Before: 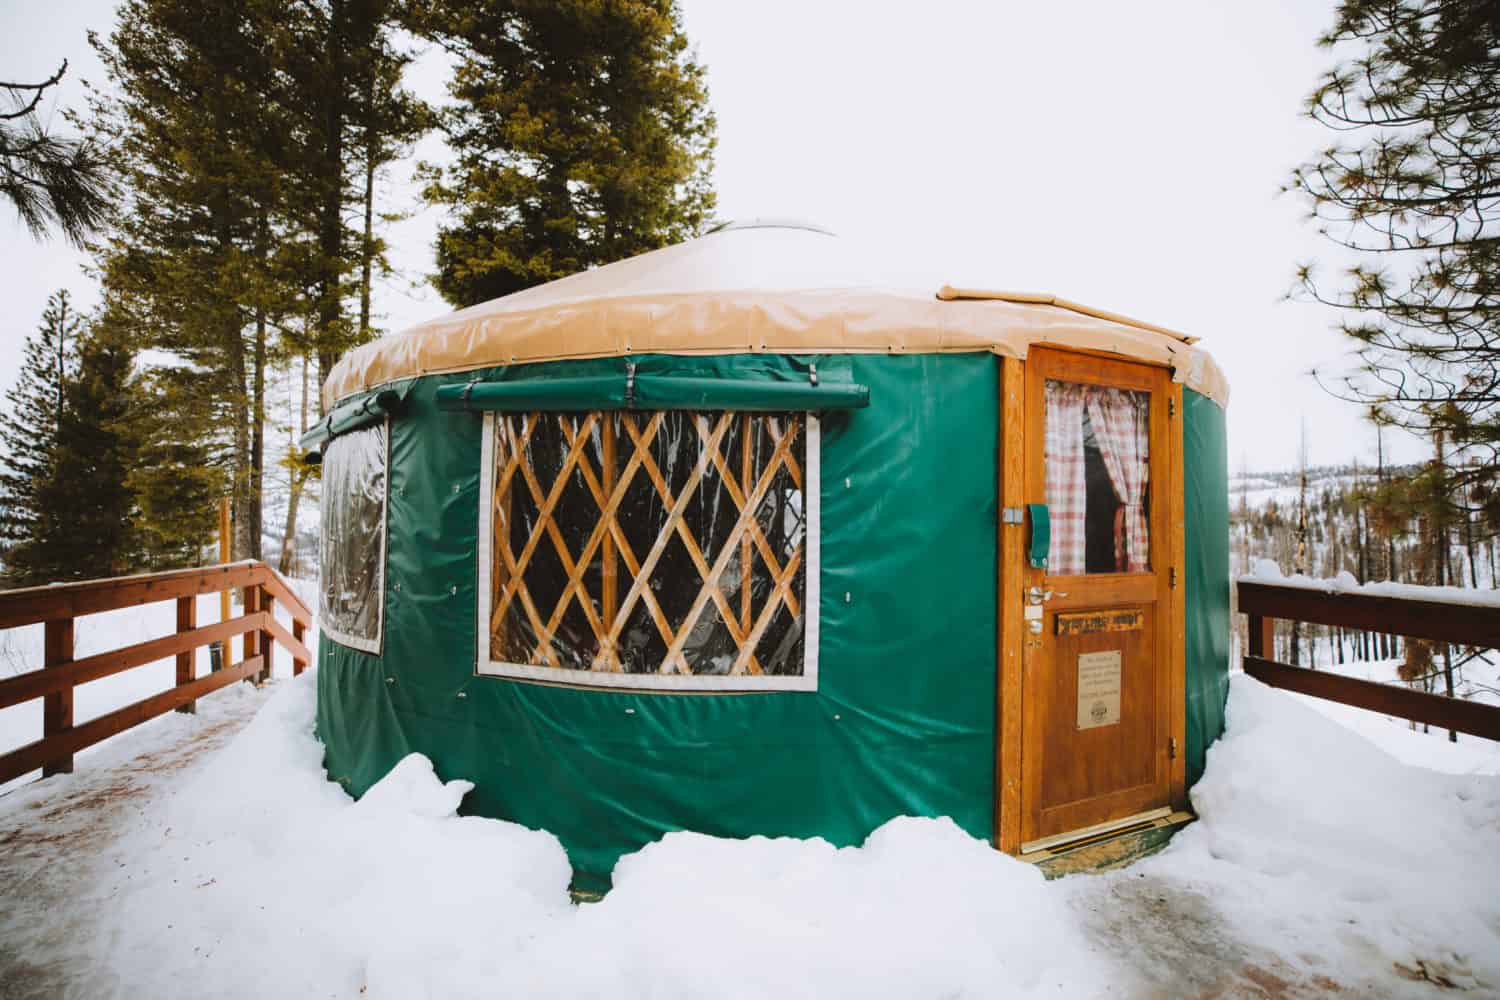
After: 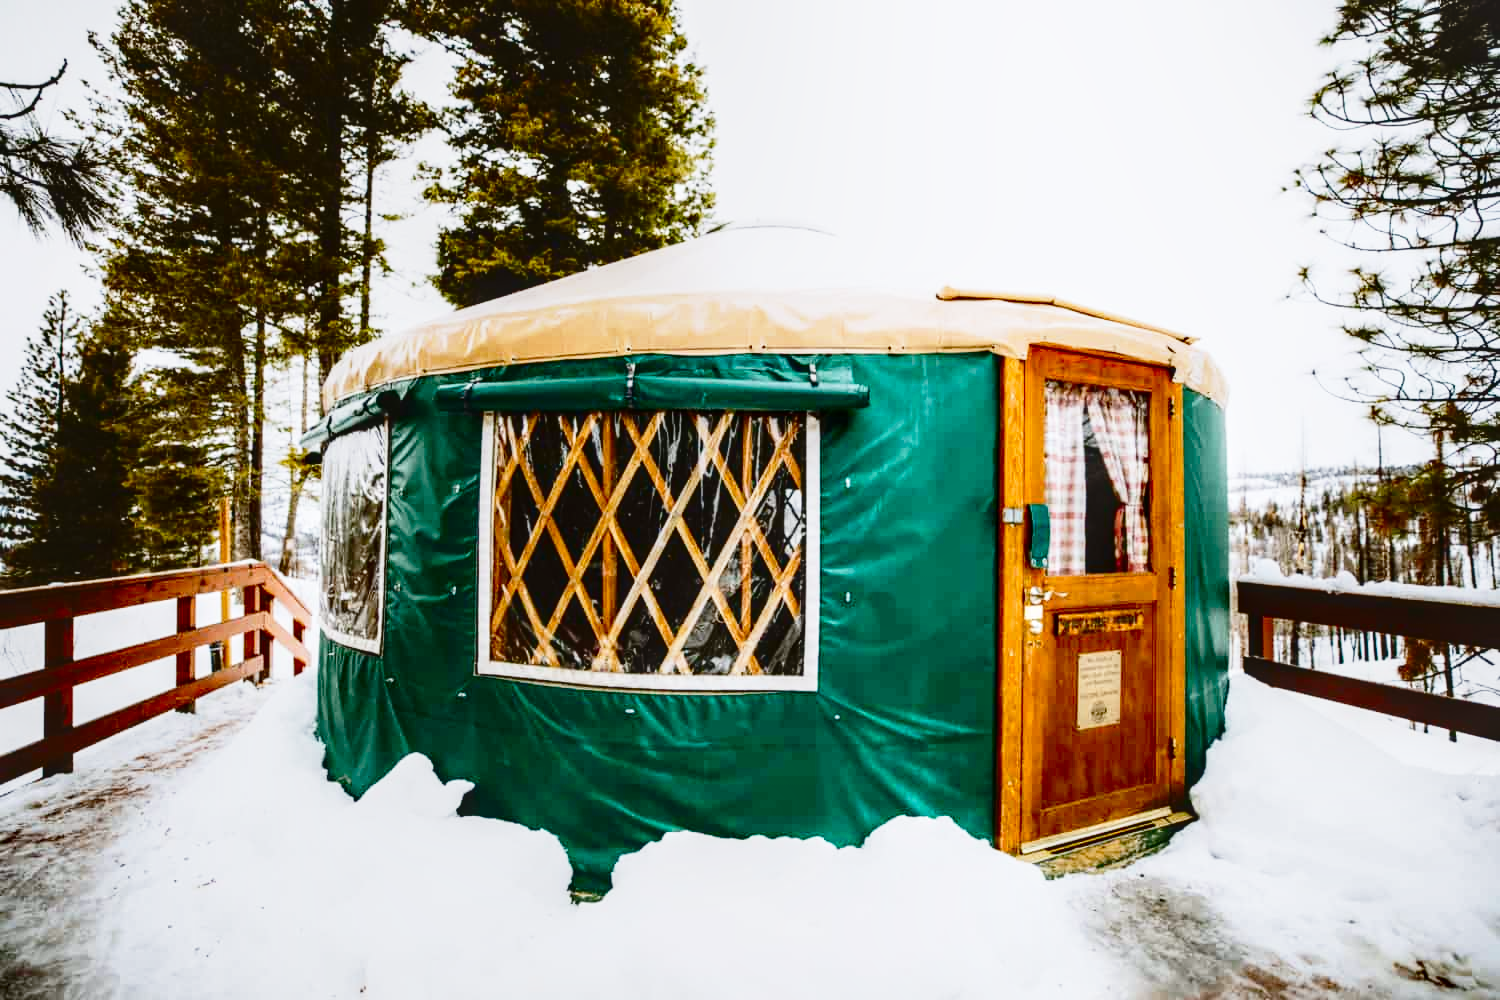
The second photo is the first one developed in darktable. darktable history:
white balance: red 0.986, blue 1.01
exposure: compensate highlight preservation false
local contrast: on, module defaults
contrast brightness saturation: contrast 0.19, brightness -0.24, saturation 0.11
base curve: curves: ch0 [(0, 0) (0.028, 0.03) (0.121, 0.232) (0.46, 0.748) (0.859, 0.968) (1, 1)], preserve colors none
